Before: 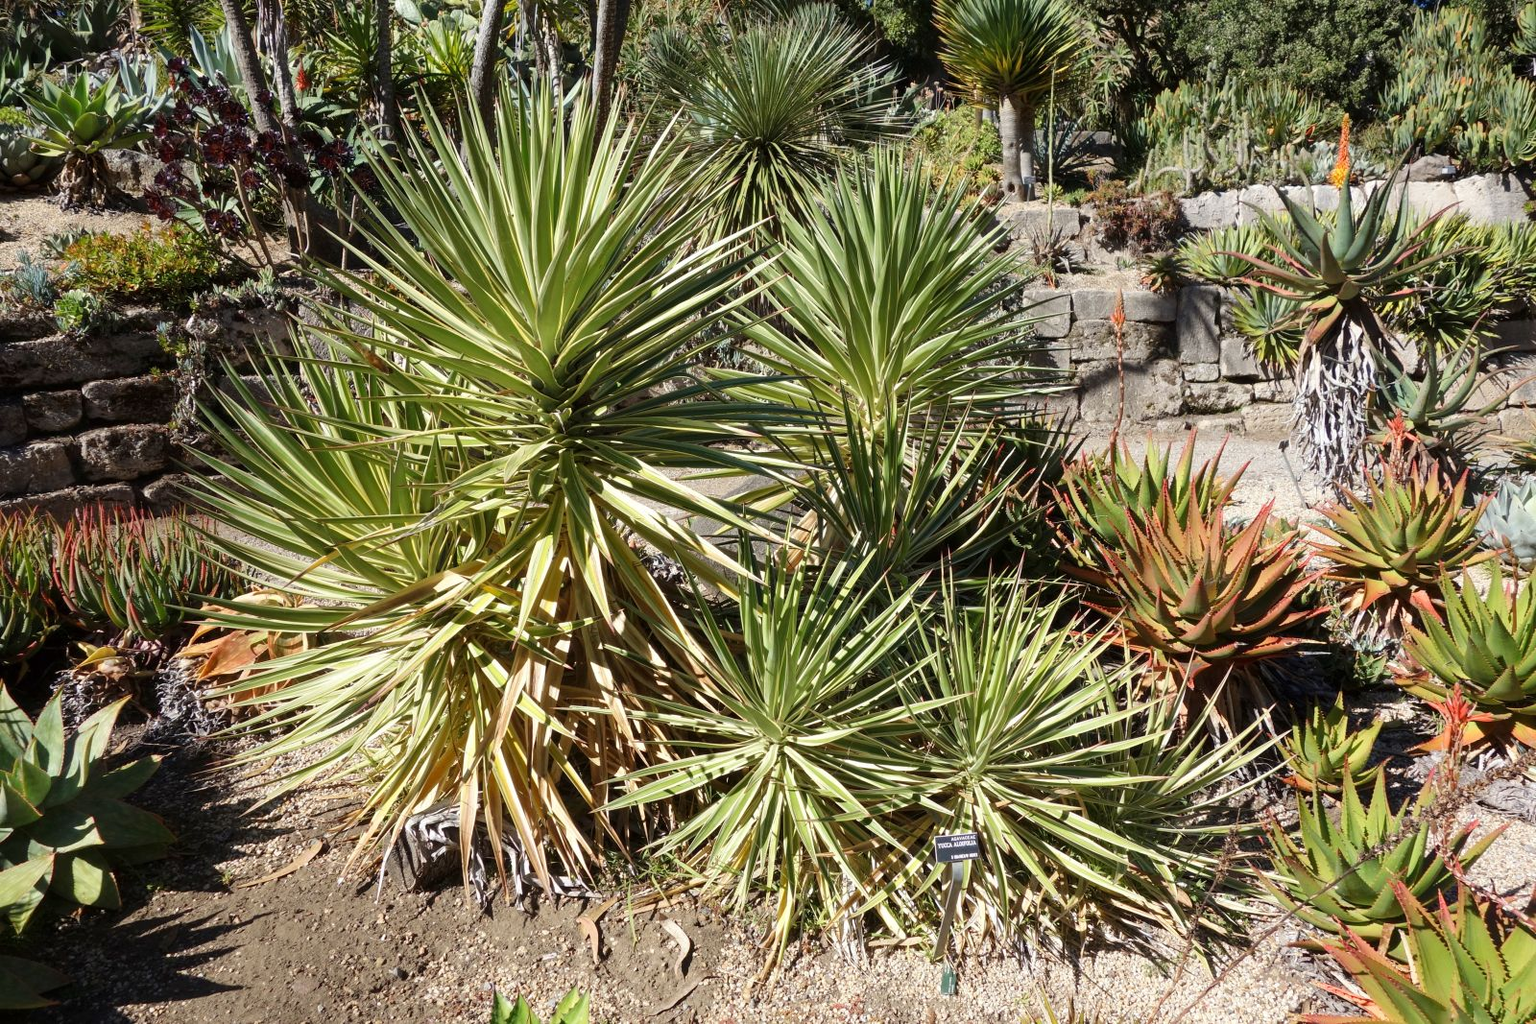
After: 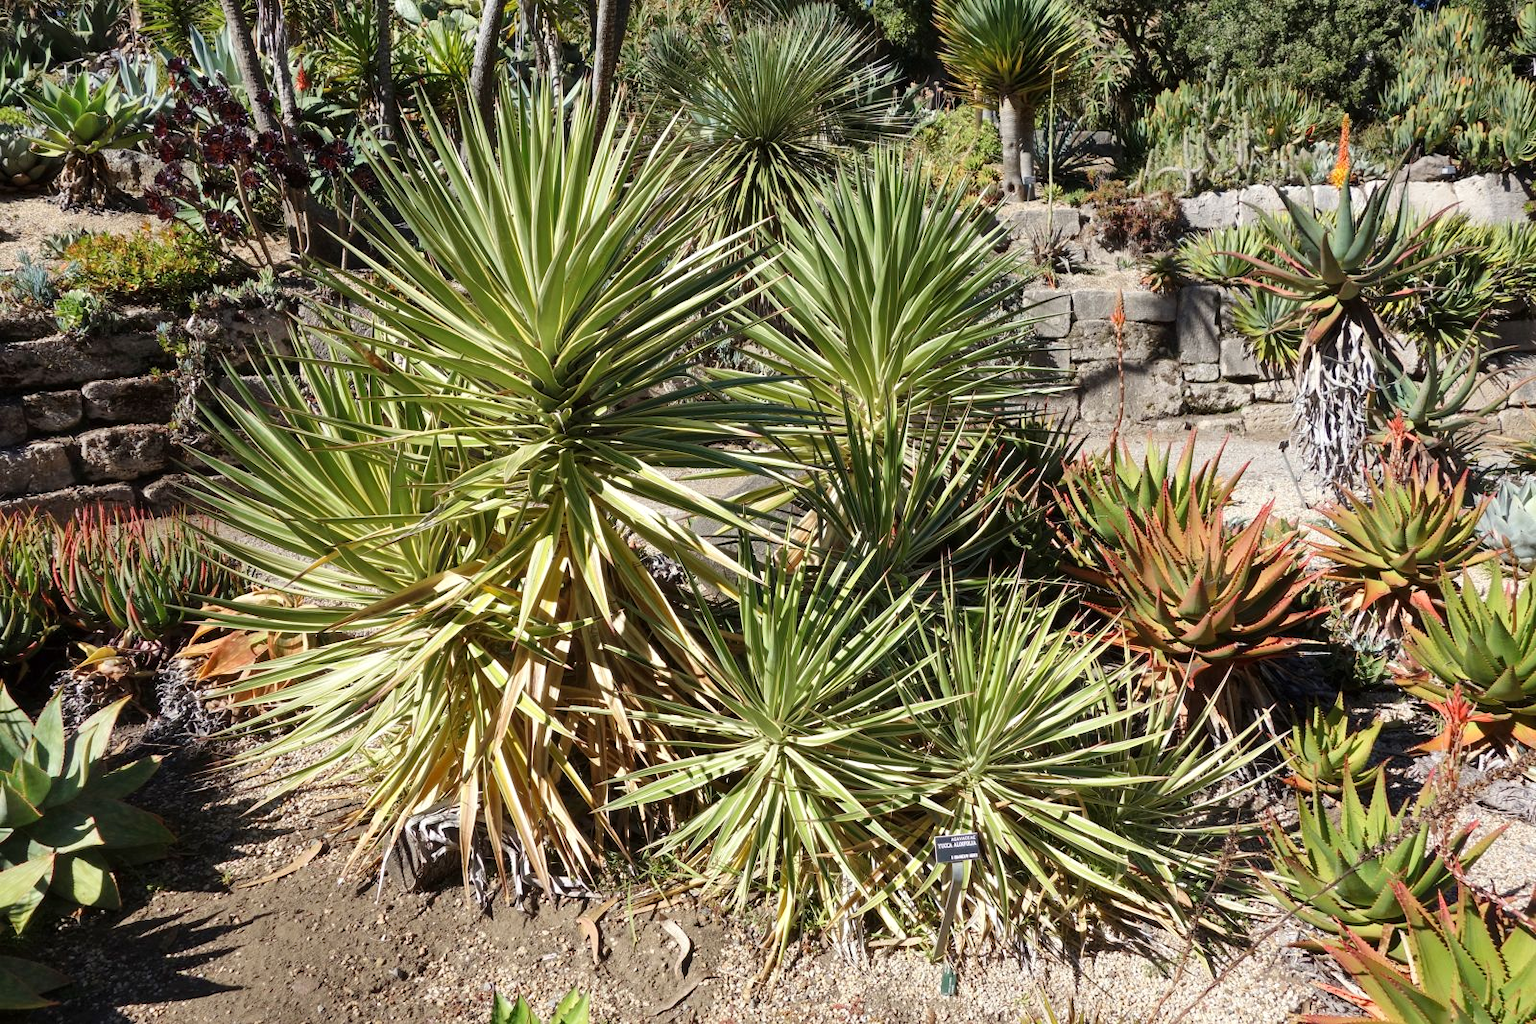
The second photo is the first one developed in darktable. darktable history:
shadows and highlights: white point adjustment 1.02, soften with gaussian
